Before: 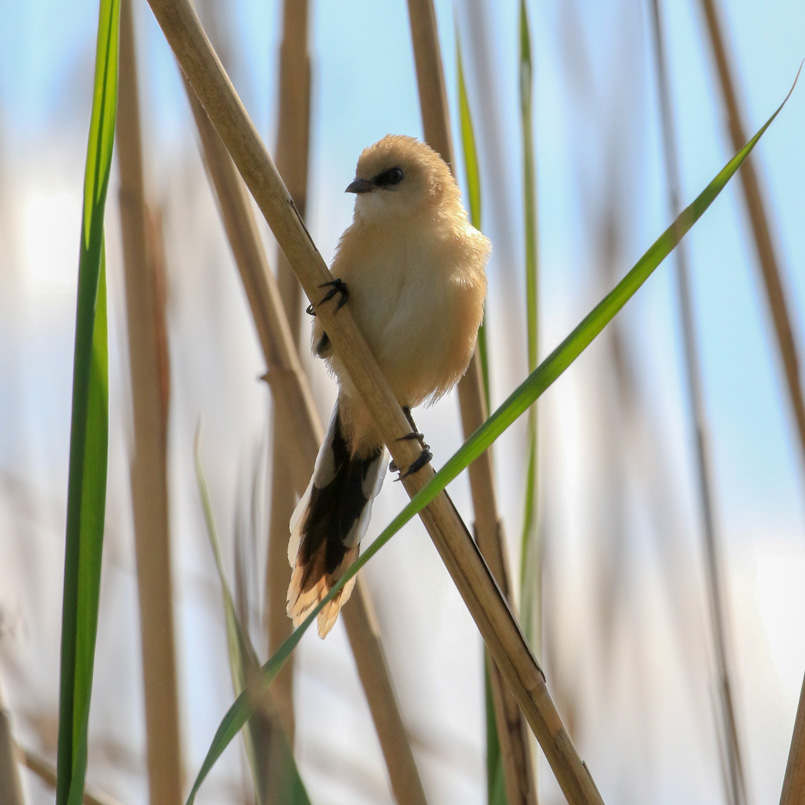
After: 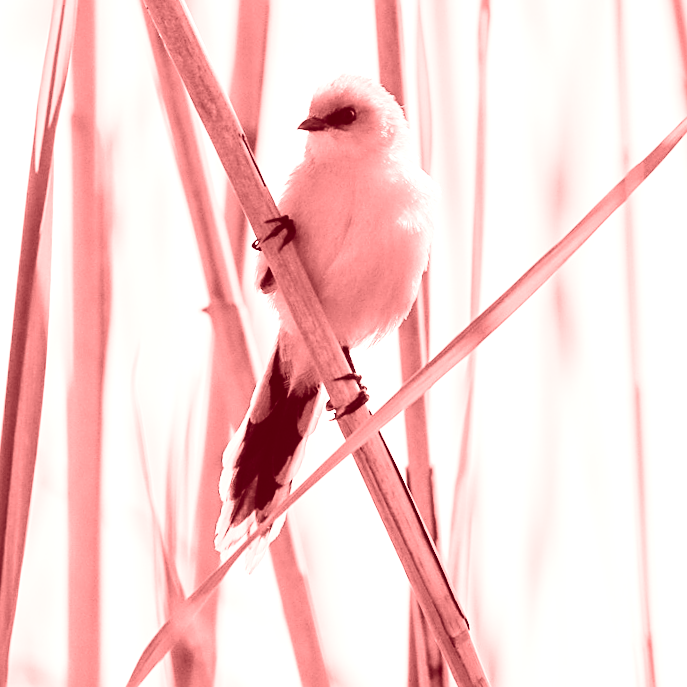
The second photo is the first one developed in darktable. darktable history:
sharpen: on, module defaults
crop and rotate: angle -3.27°, left 5.211%, top 5.211%, right 4.607%, bottom 4.607%
base curve: curves: ch0 [(0, 0) (0, 0) (0.002, 0.001) (0.008, 0.003) (0.019, 0.011) (0.037, 0.037) (0.064, 0.11) (0.102, 0.232) (0.152, 0.379) (0.216, 0.524) (0.296, 0.665) (0.394, 0.789) (0.512, 0.881) (0.651, 0.945) (0.813, 0.986) (1, 1)], preserve colors none
colorize: saturation 60%, source mix 100%
